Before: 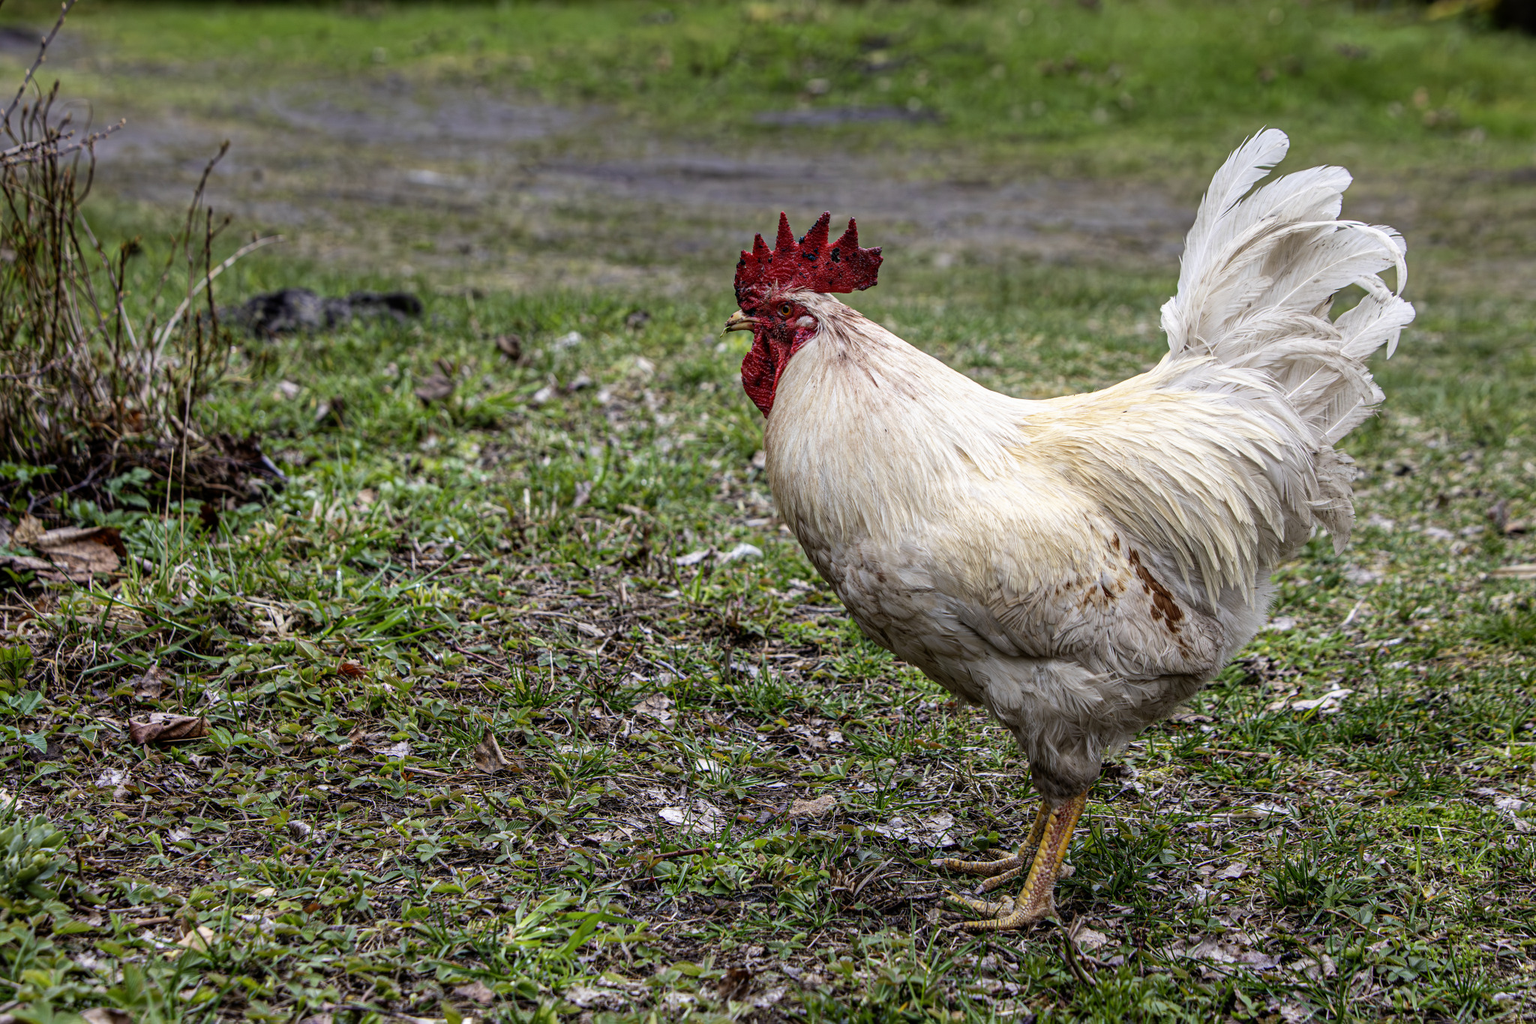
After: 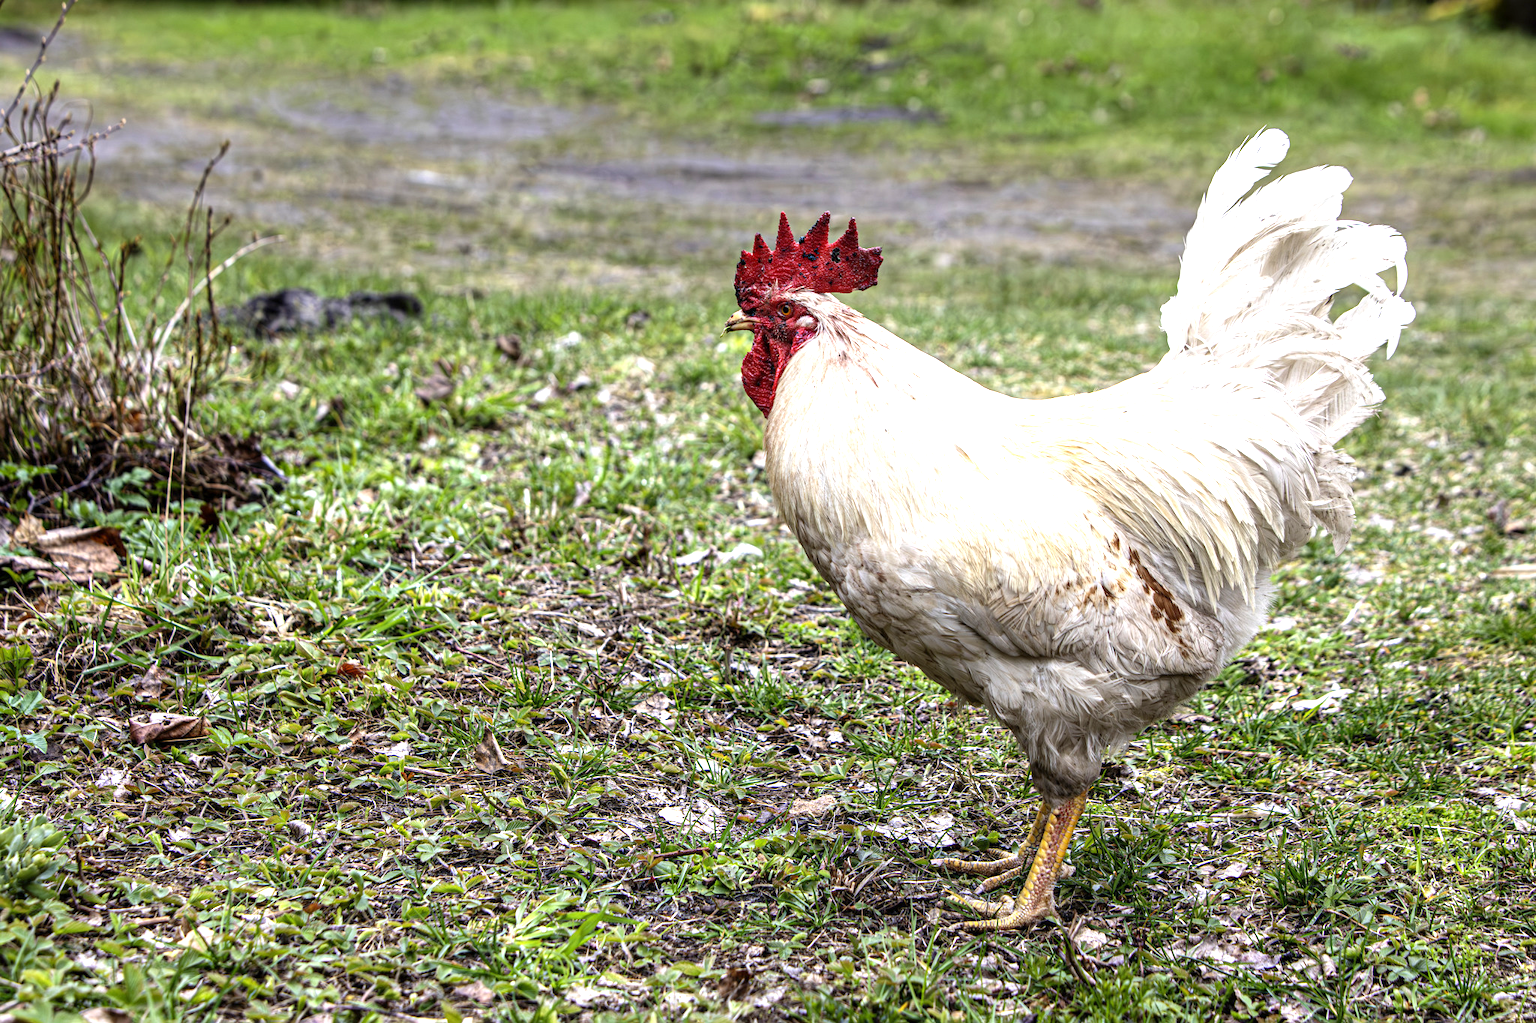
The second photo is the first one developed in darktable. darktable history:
exposure: exposure 1.14 EV, compensate highlight preservation false
